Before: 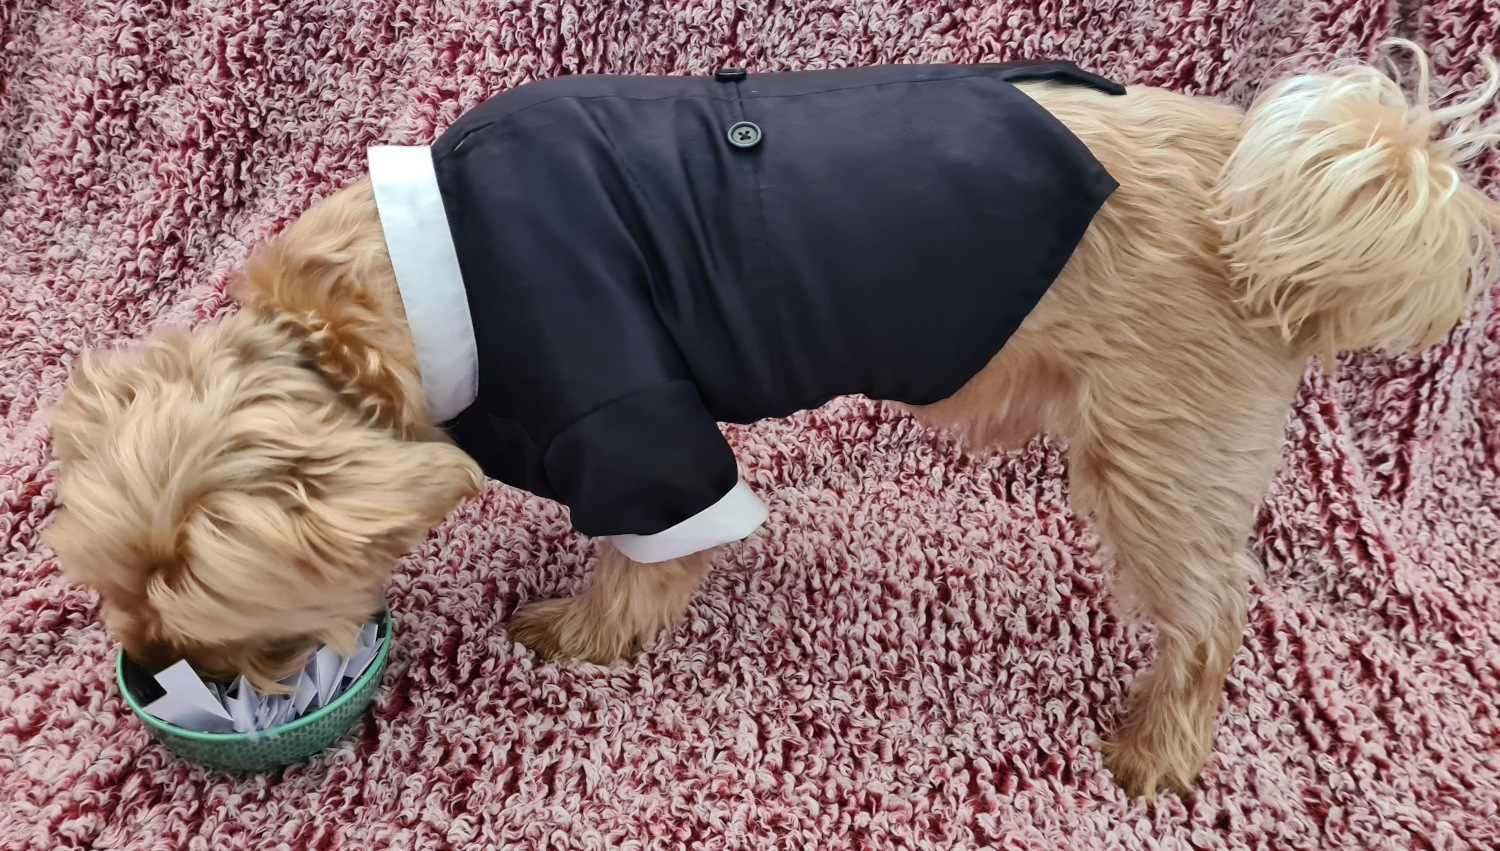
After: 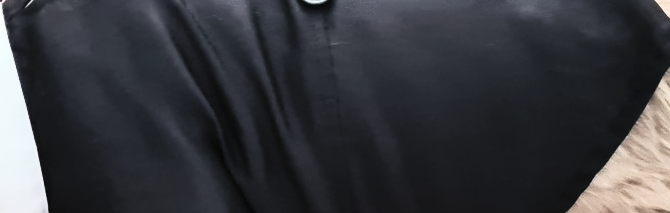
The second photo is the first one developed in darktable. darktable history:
contrast brightness saturation: contrast 0.57, brightness 0.57, saturation -0.34
crop: left 28.64%, top 16.832%, right 26.637%, bottom 58.055%
filmic rgb: black relative exposure -7.65 EV, white relative exposure 4.56 EV, hardness 3.61, contrast 1.05
